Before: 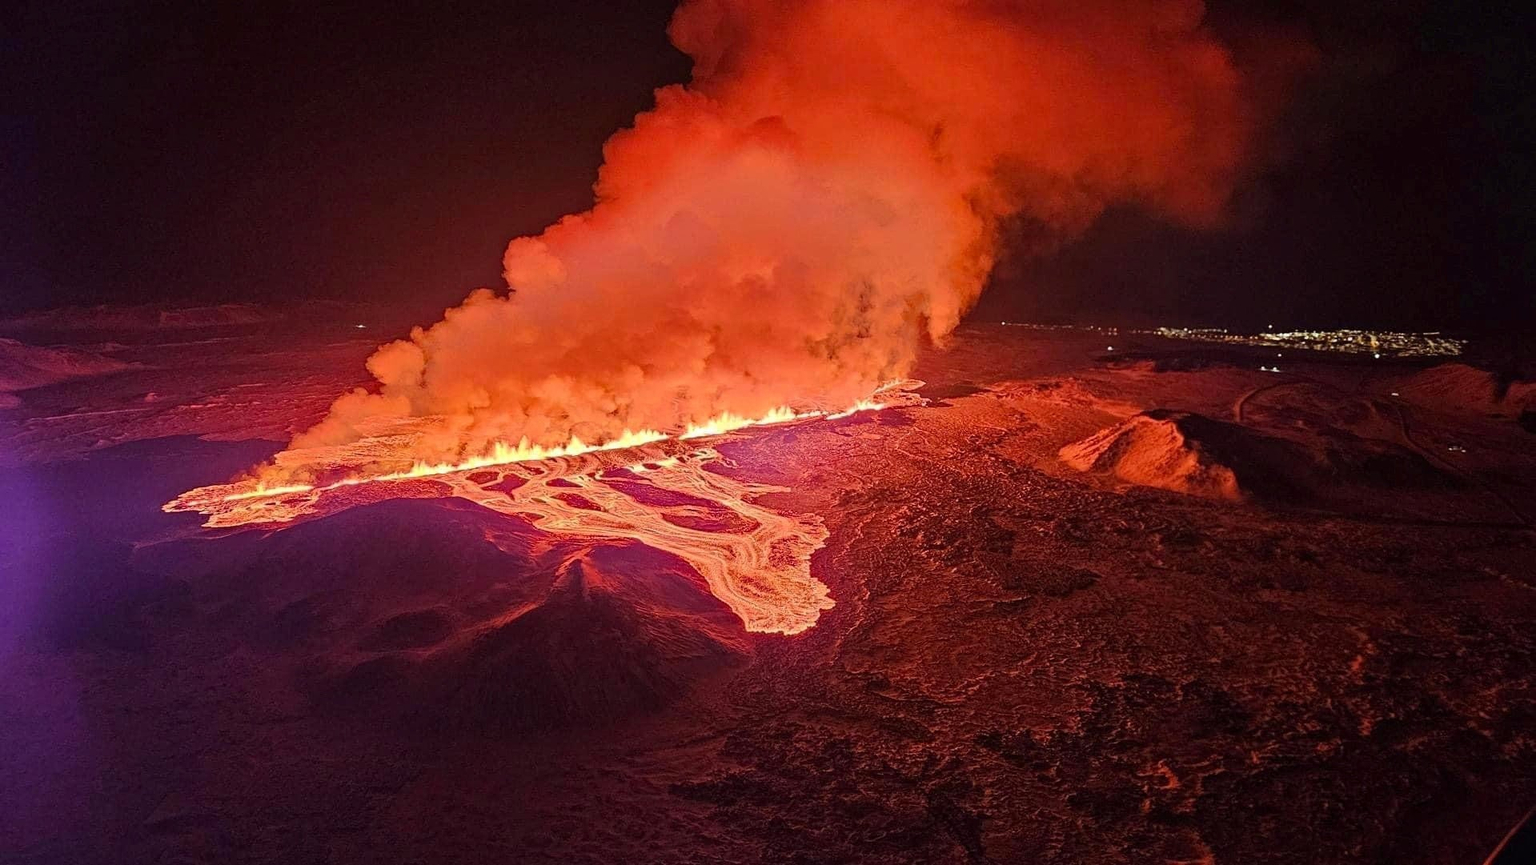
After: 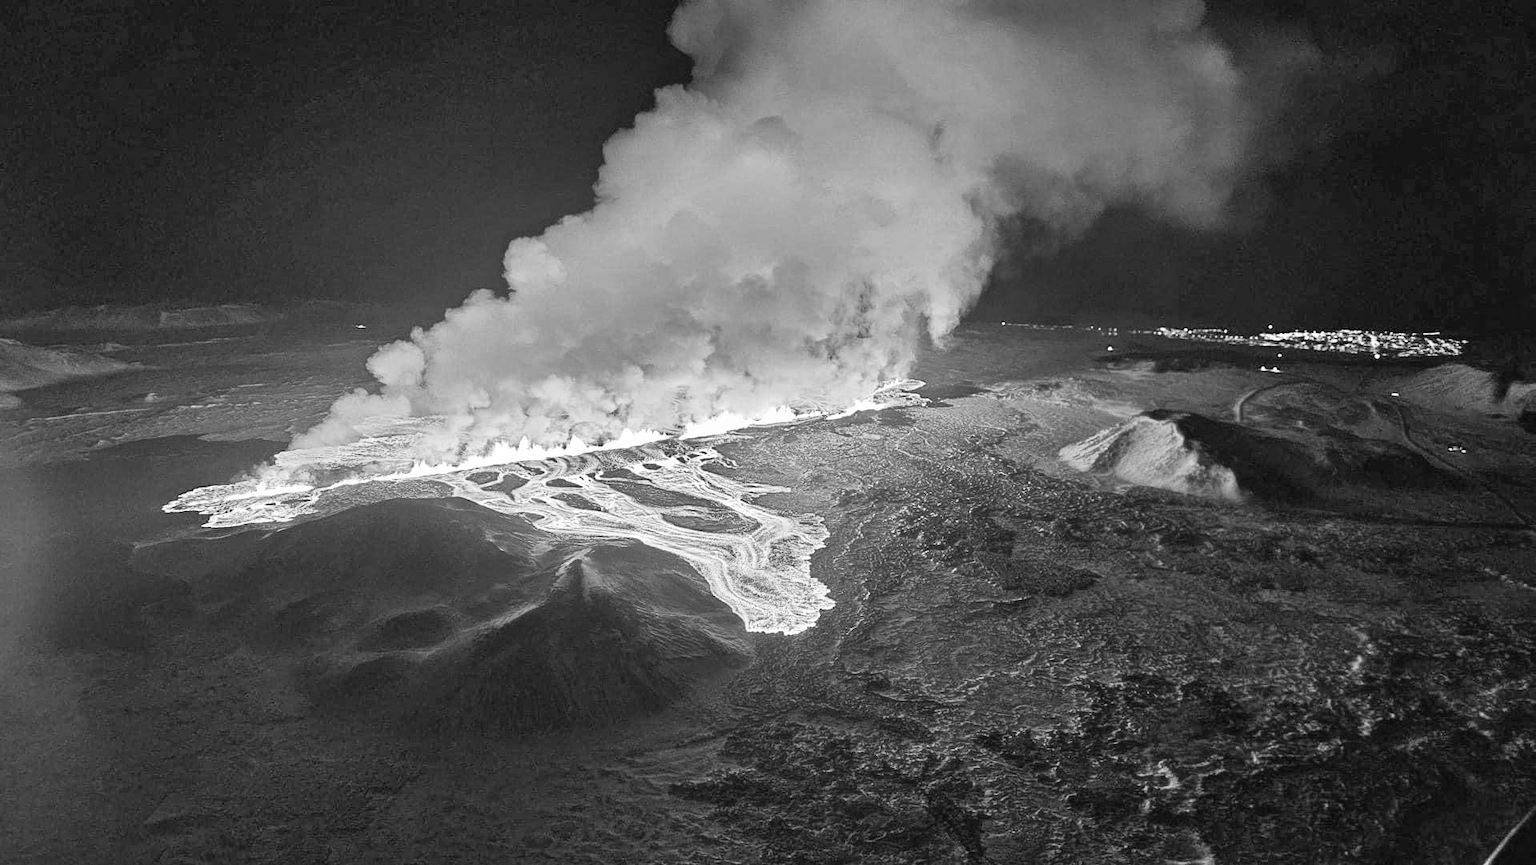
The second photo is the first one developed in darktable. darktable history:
color correction: highlights a* -0.137, highlights b* -5.91, shadows a* -0.137, shadows b* -0.137
shadows and highlights: low approximation 0.01, soften with gaussian
exposure: black level correction 0, exposure 0.95 EV, compensate exposure bias true, compensate highlight preservation false
sharpen: radius 5.325, amount 0.312, threshold 26.433
monochrome: a 32, b 64, size 2.3
